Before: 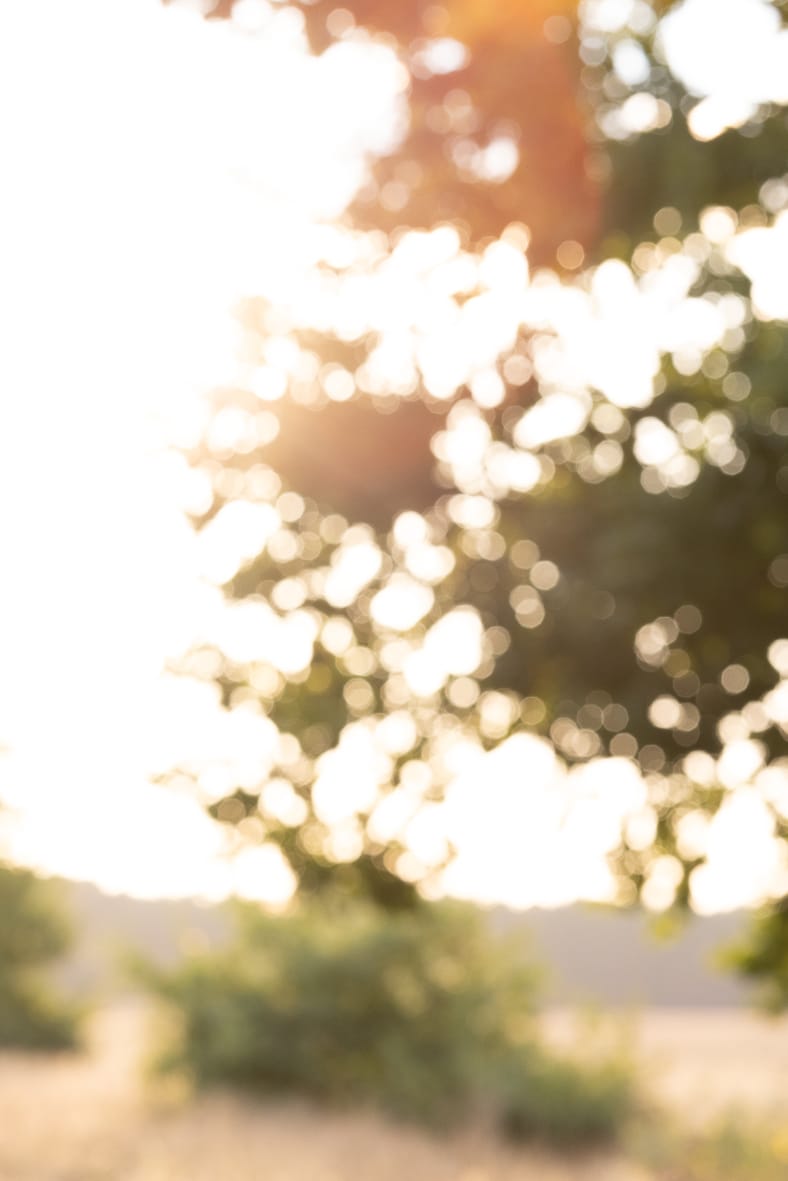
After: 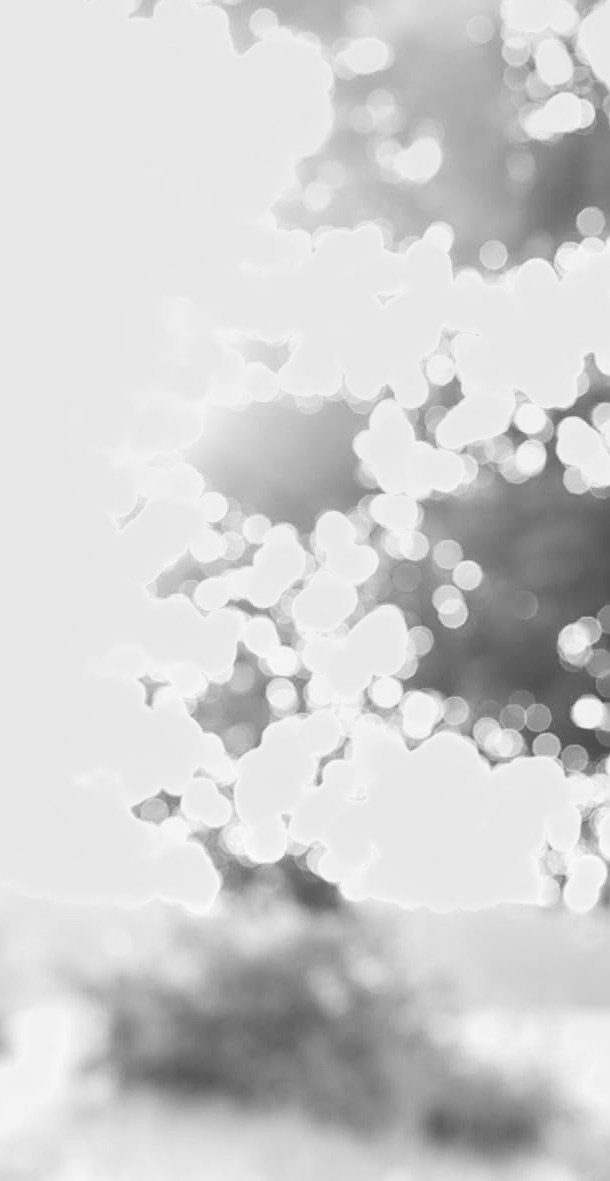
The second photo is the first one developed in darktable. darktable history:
sharpen: on, module defaults
monochrome: a -71.75, b 75.82
tone curve: curves: ch0 [(0, 0) (0.55, 0.716) (0.841, 0.969)]
crop: left 9.88%, right 12.664%
